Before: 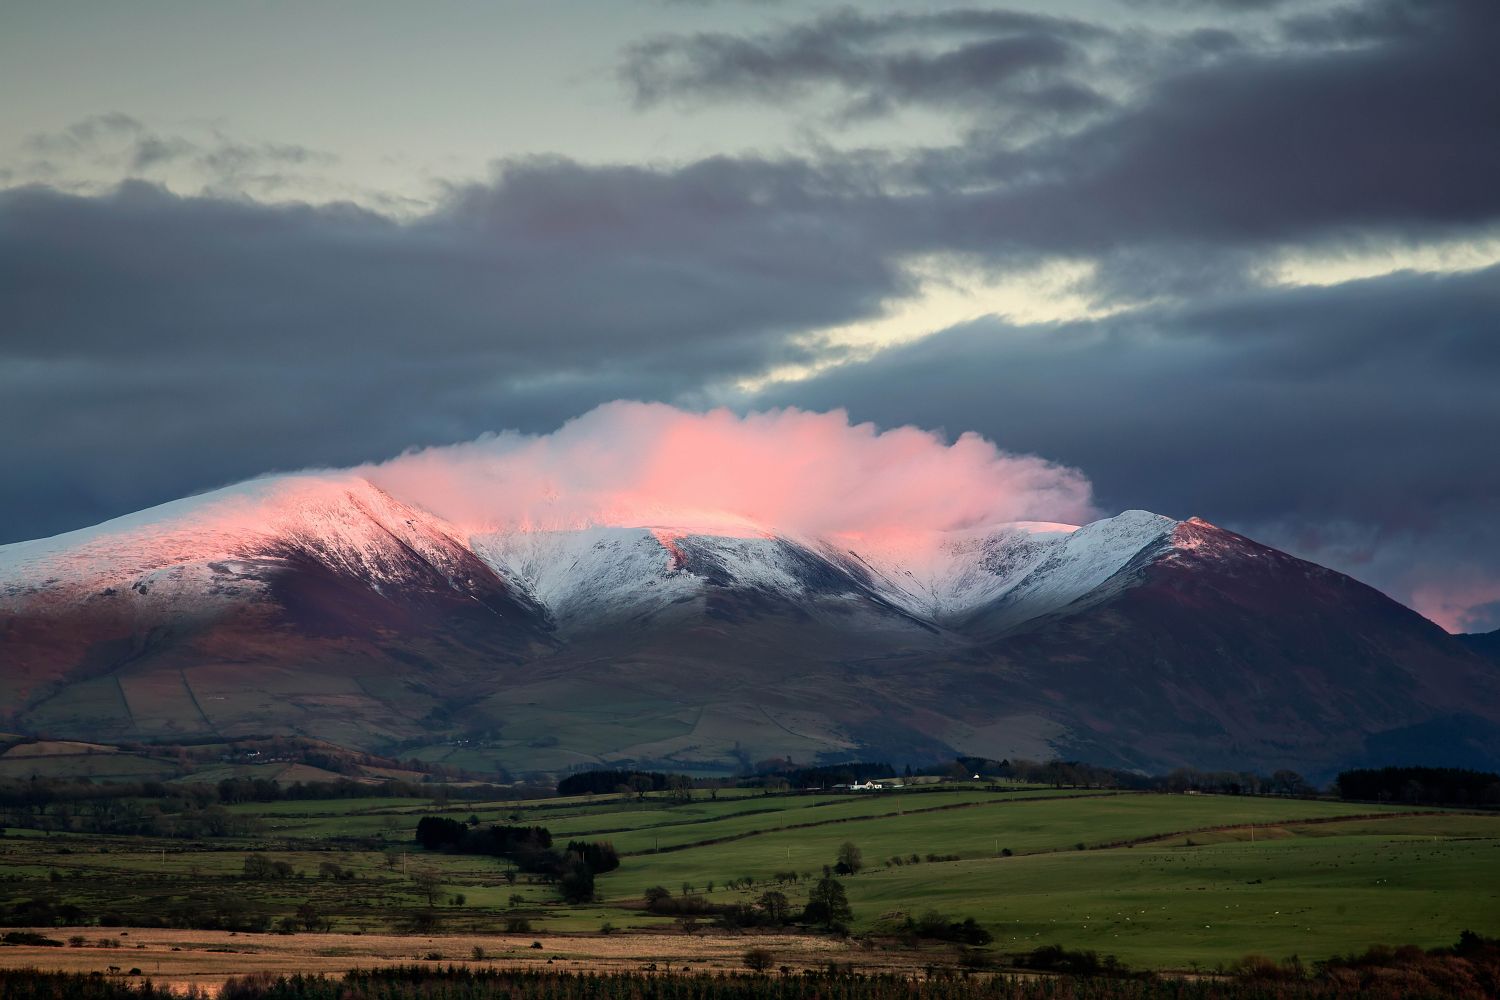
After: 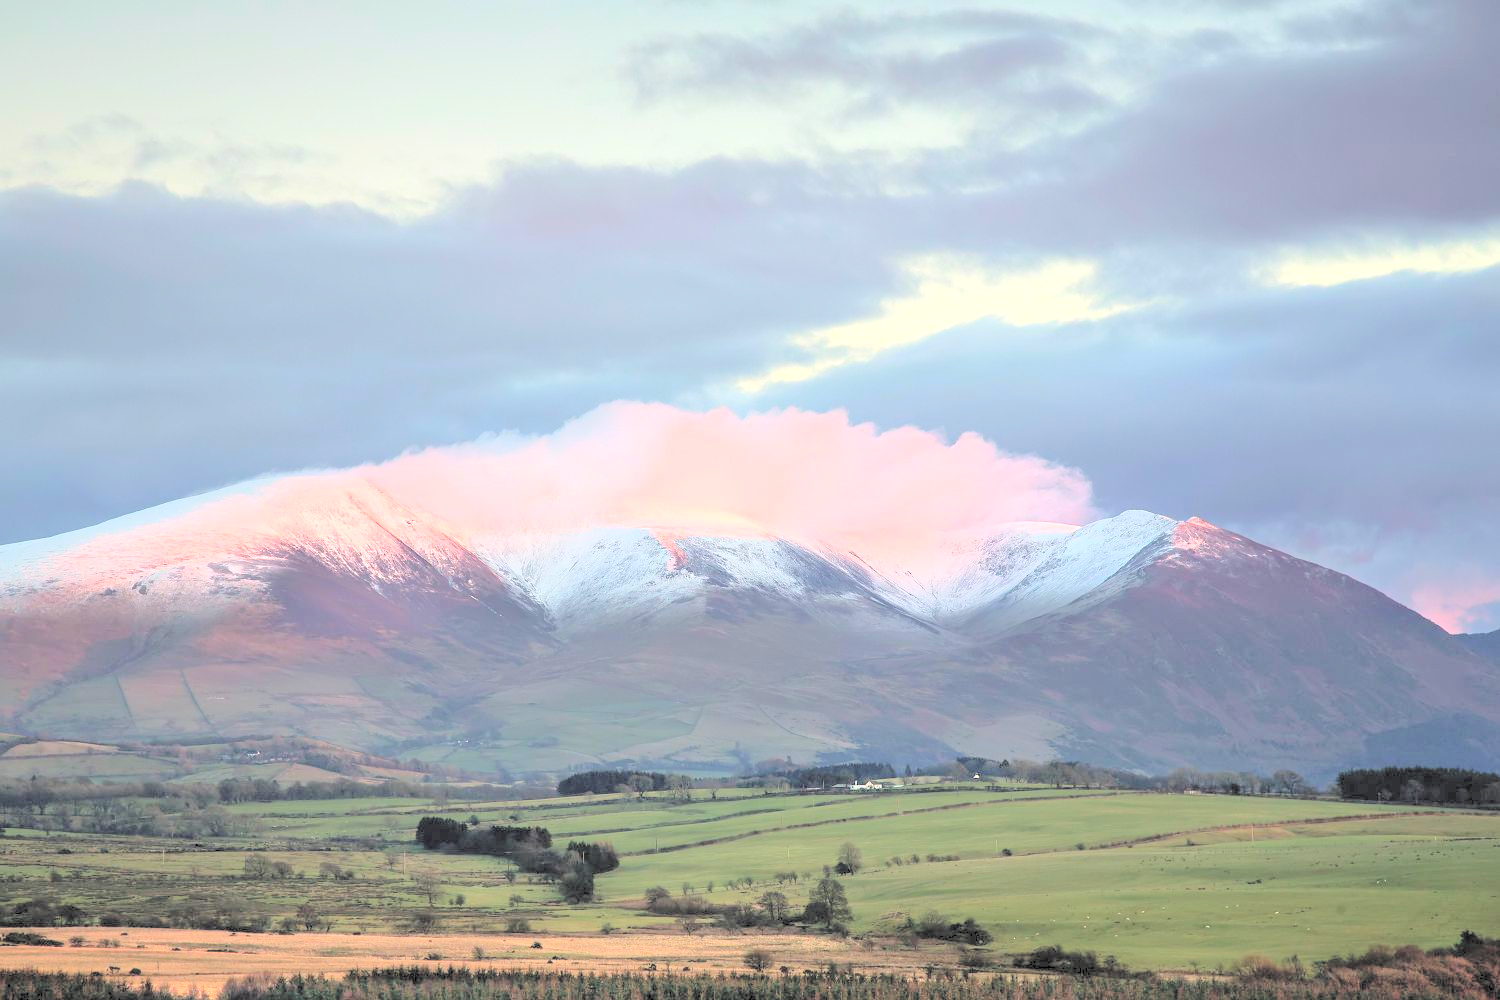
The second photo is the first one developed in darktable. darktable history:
exposure: exposure 0.702 EV, compensate exposure bias true, compensate highlight preservation false
contrast brightness saturation: brightness 0.987
